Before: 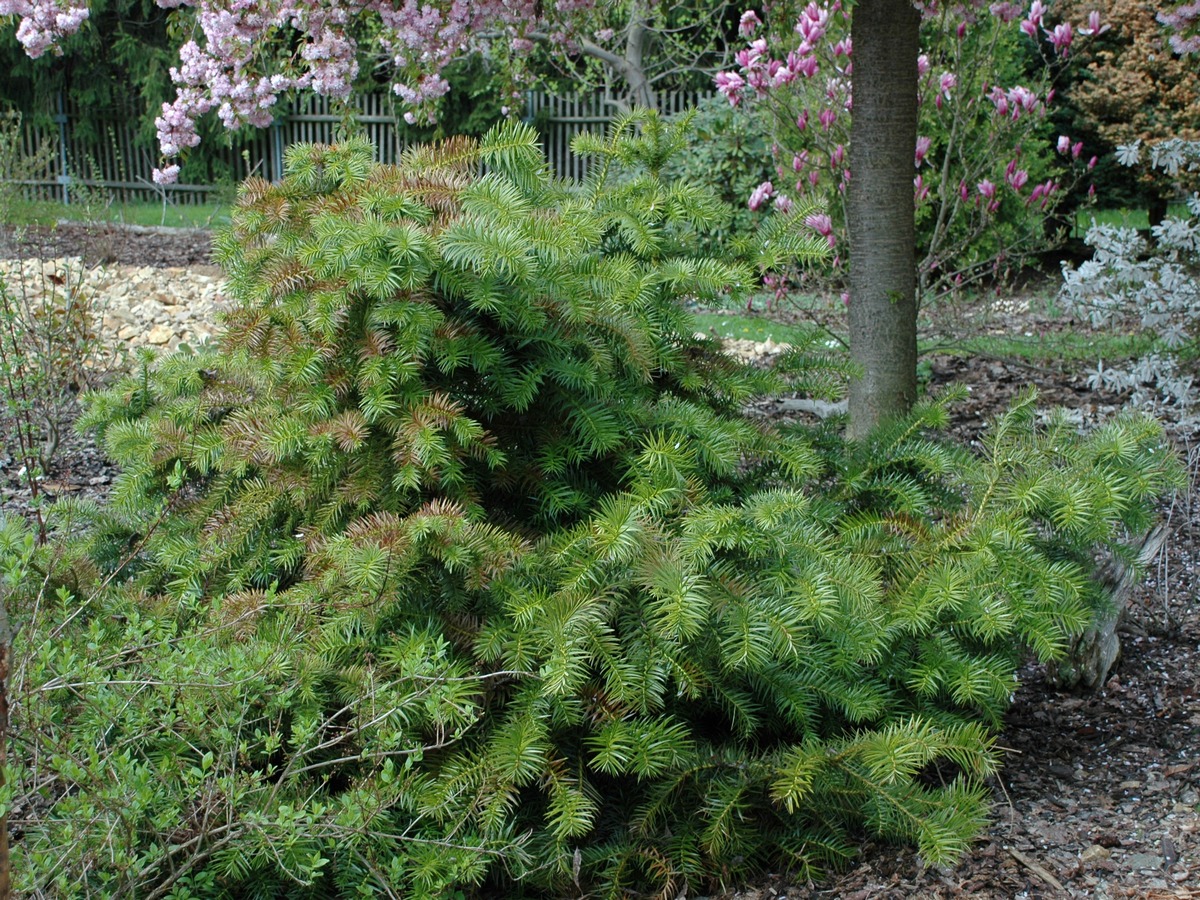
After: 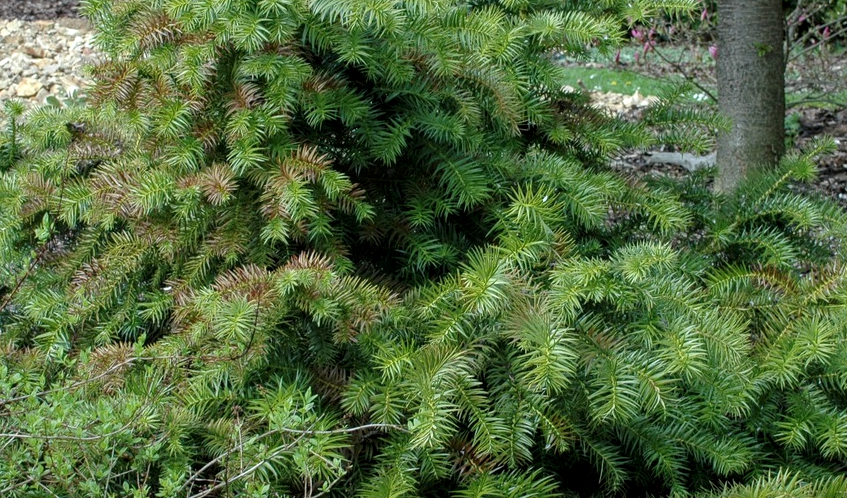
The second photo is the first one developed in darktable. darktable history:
crop: left 11.064%, top 27.458%, right 18.281%, bottom 16.966%
levels: mode automatic, levels [0, 0.352, 0.703]
local contrast: on, module defaults
